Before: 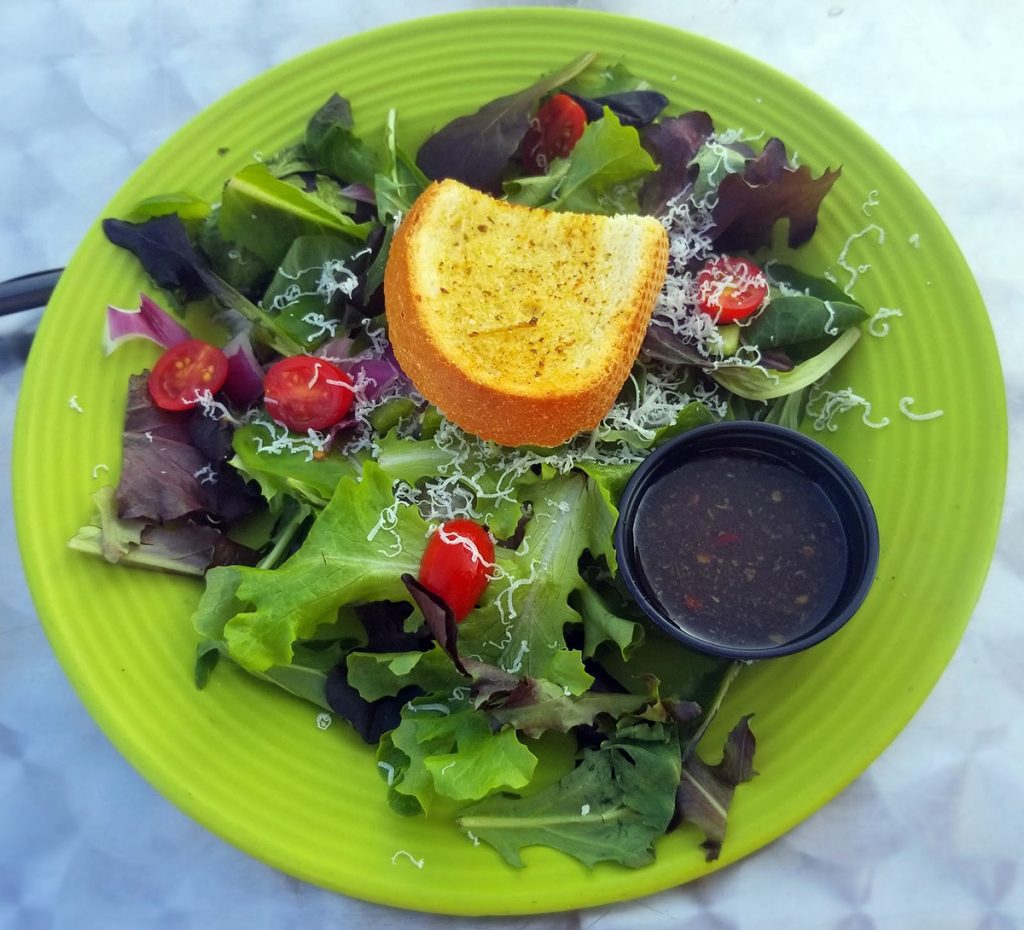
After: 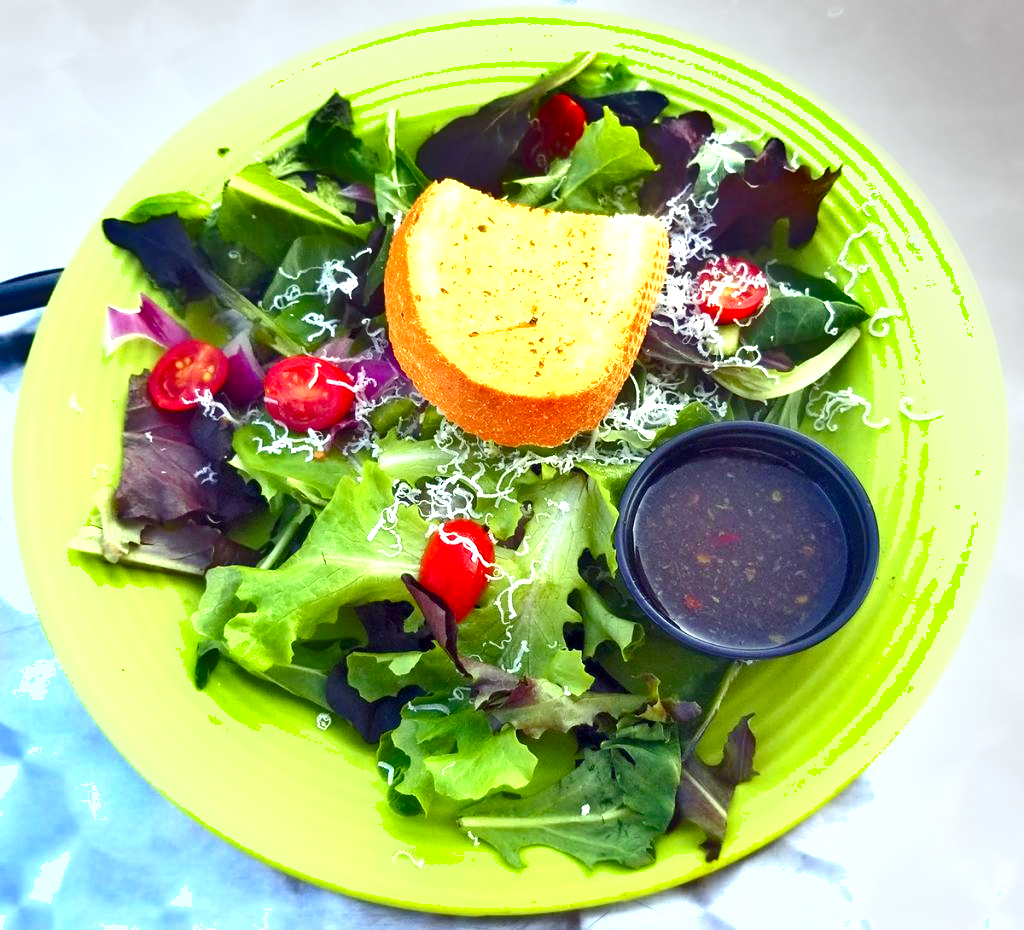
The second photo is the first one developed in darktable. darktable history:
shadows and highlights: soften with gaussian
exposure: black level correction 0, exposure 1.35 EV, compensate exposure bias true, compensate highlight preservation false
color balance rgb: perceptual saturation grading › global saturation 20%, perceptual saturation grading › highlights -25%, perceptual saturation grading › shadows 50%
